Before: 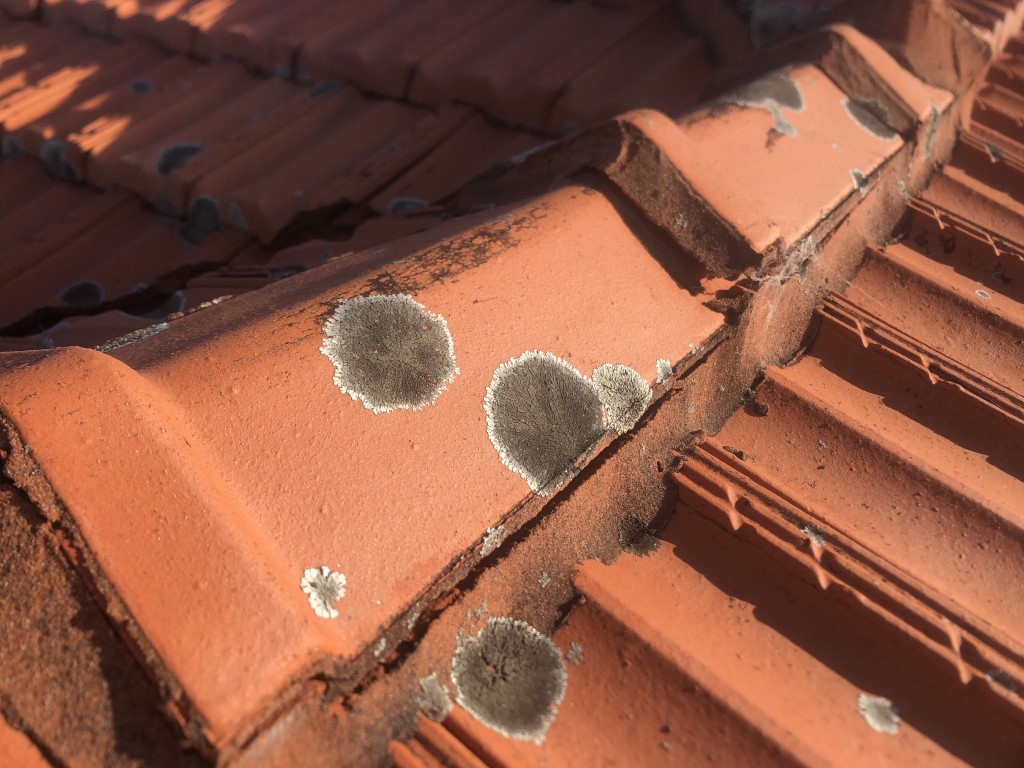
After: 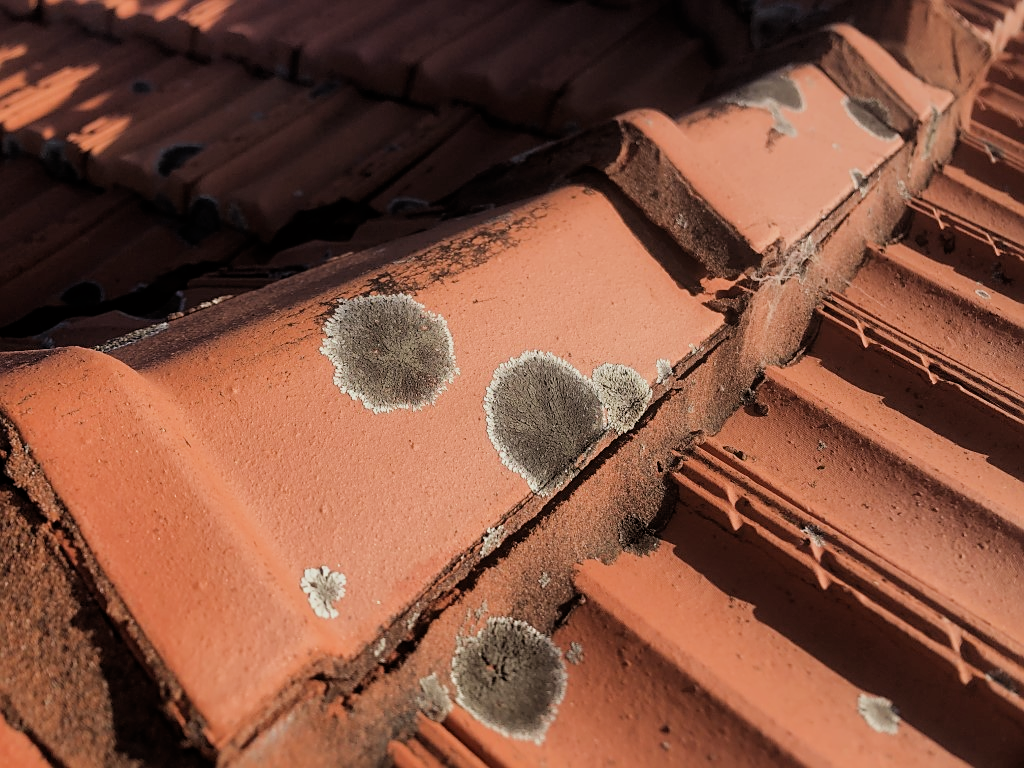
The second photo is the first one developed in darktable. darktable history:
sharpen: on, module defaults
filmic rgb: black relative exposure -5 EV, hardness 2.88, contrast 1.1
